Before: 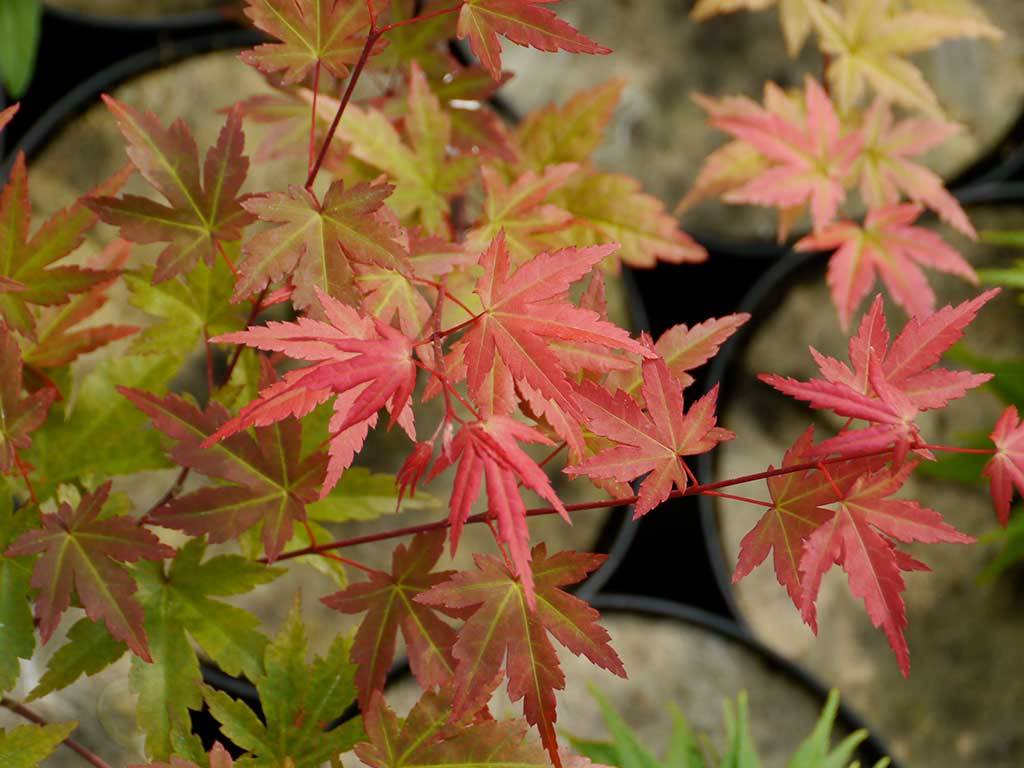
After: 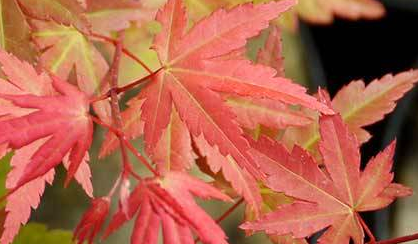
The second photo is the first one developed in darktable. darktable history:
exposure: exposure 0.296 EV, compensate highlight preservation false
crop: left 31.639%, top 31.832%, right 27.512%, bottom 36.385%
